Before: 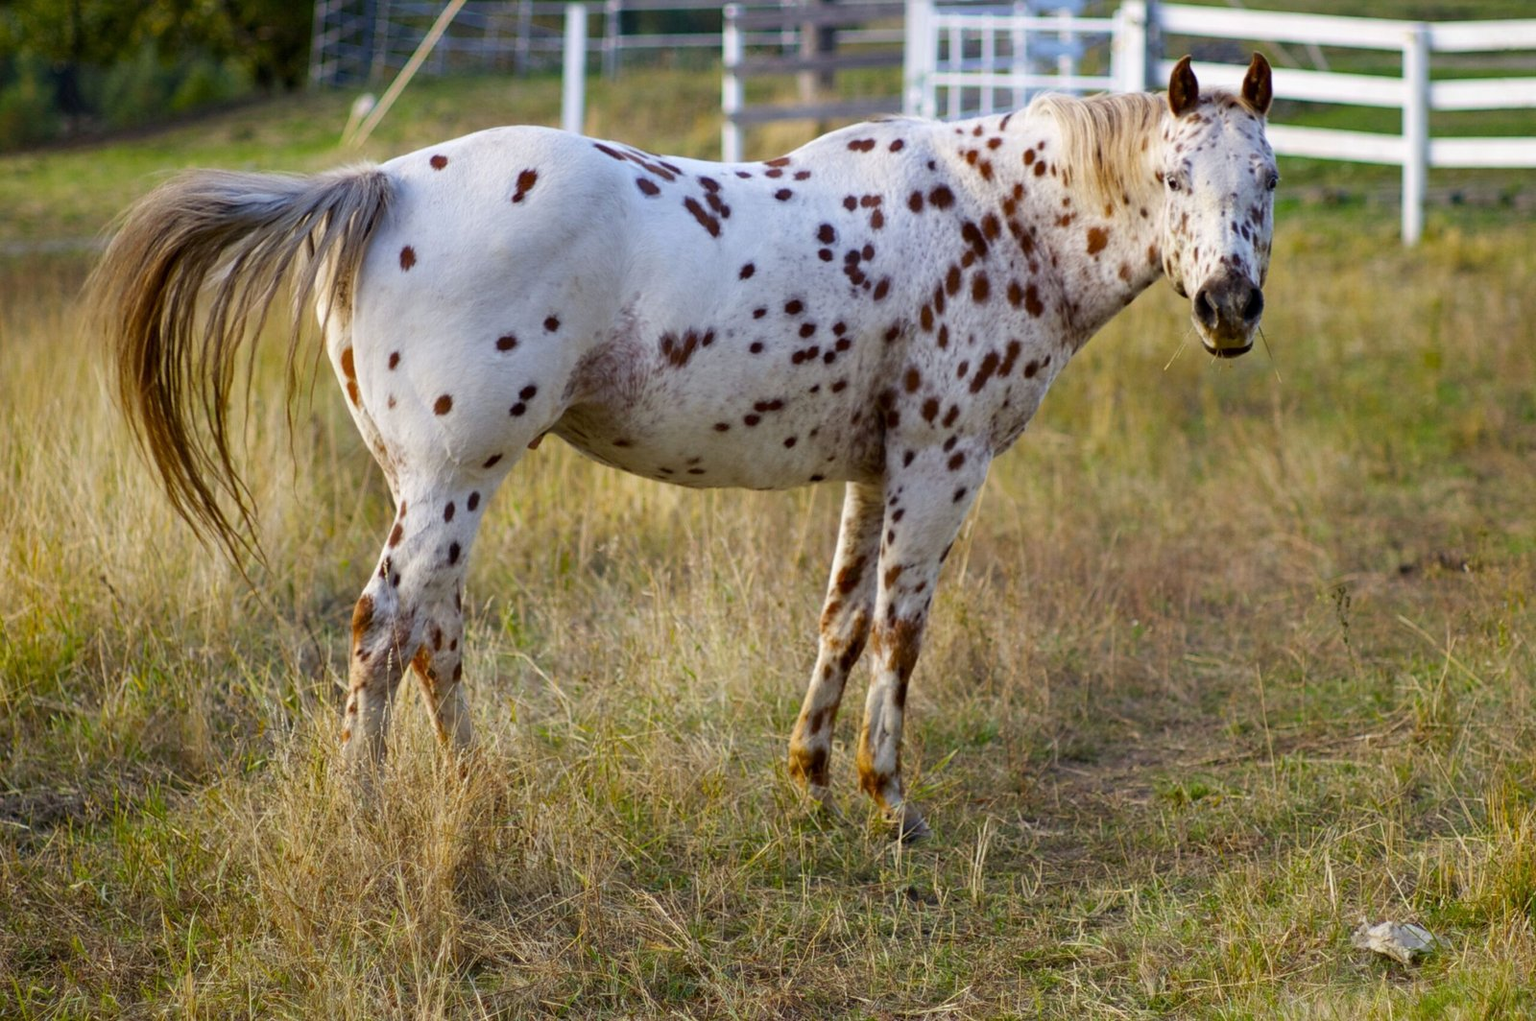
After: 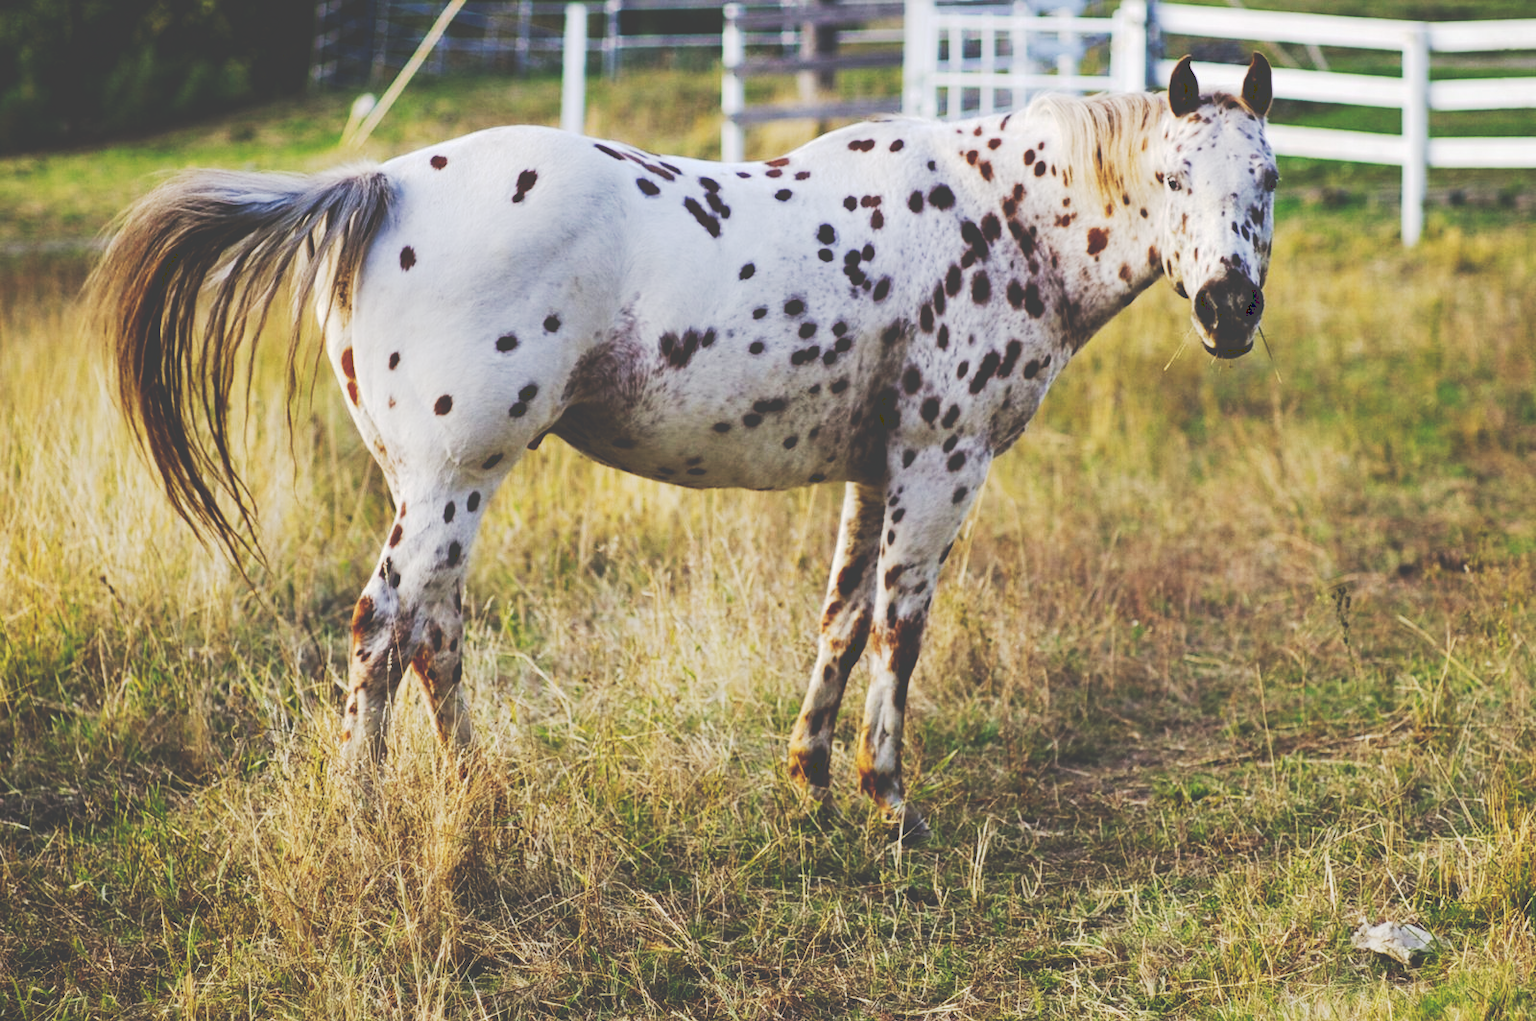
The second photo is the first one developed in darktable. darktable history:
color correction: saturation 0.8
tone curve: curves: ch0 [(0, 0) (0.003, 0.26) (0.011, 0.26) (0.025, 0.26) (0.044, 0.257) (0.069, 0.257) (0.1, 0.257) (0.136, 0.255) (0.177, 0.258) (0.224, 0.272) (0.277, 0.294) (0.335, 0.346) (0.399, 0.422) (0.468, 0.536) (0.543, 0.657) (0.623, 0.757) (0.709, 0.823) (0.801, 0.872) (0.898, 0.92) (1, 1)], preserve colors none
